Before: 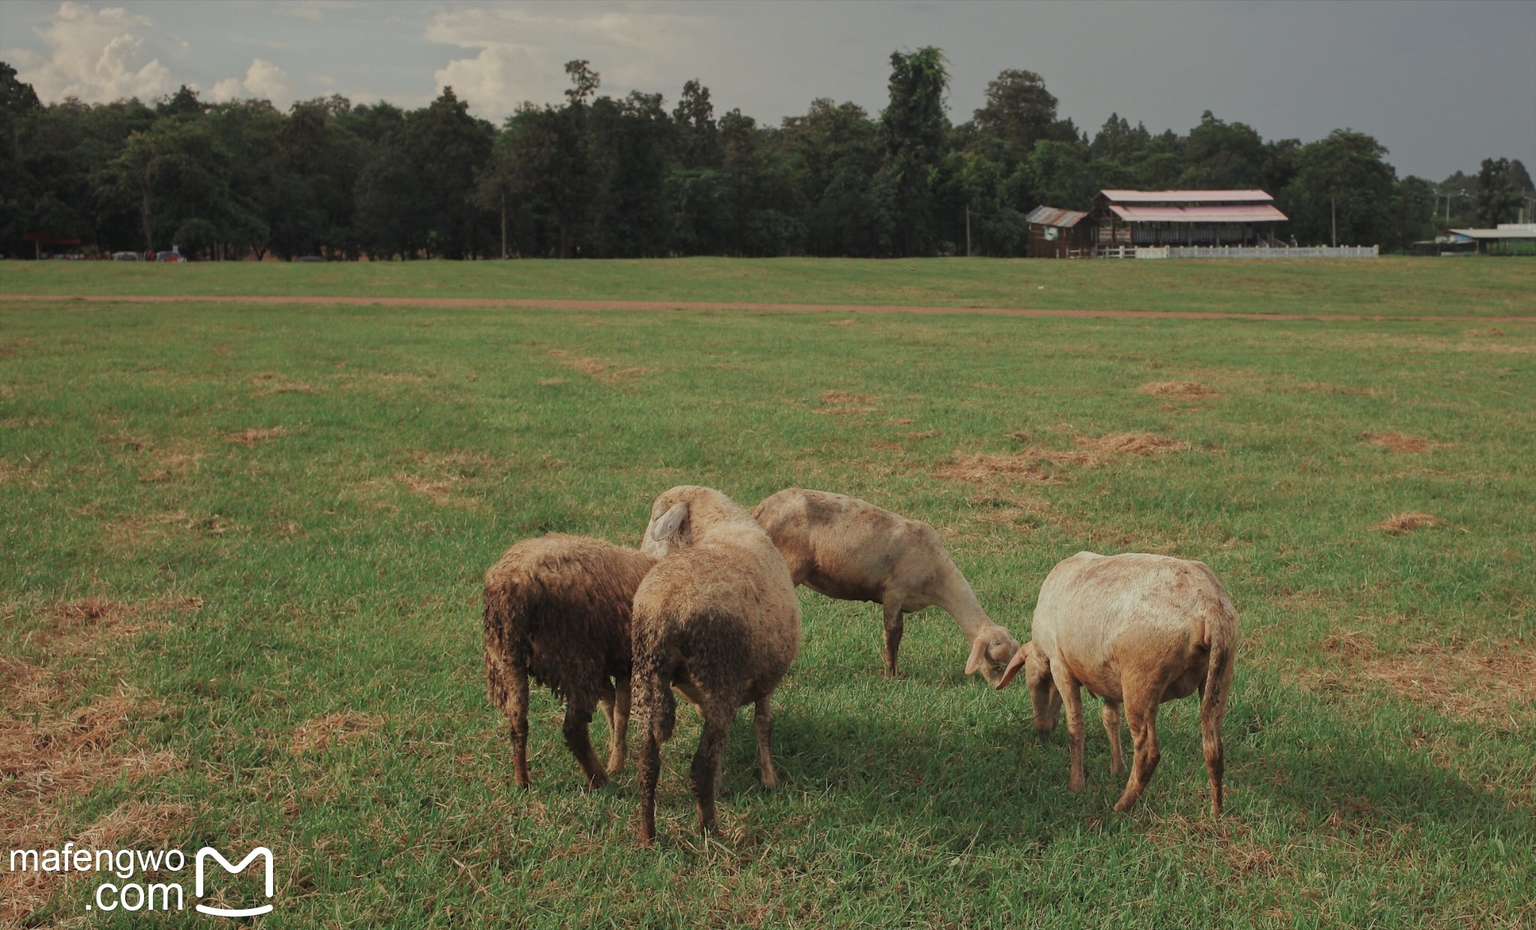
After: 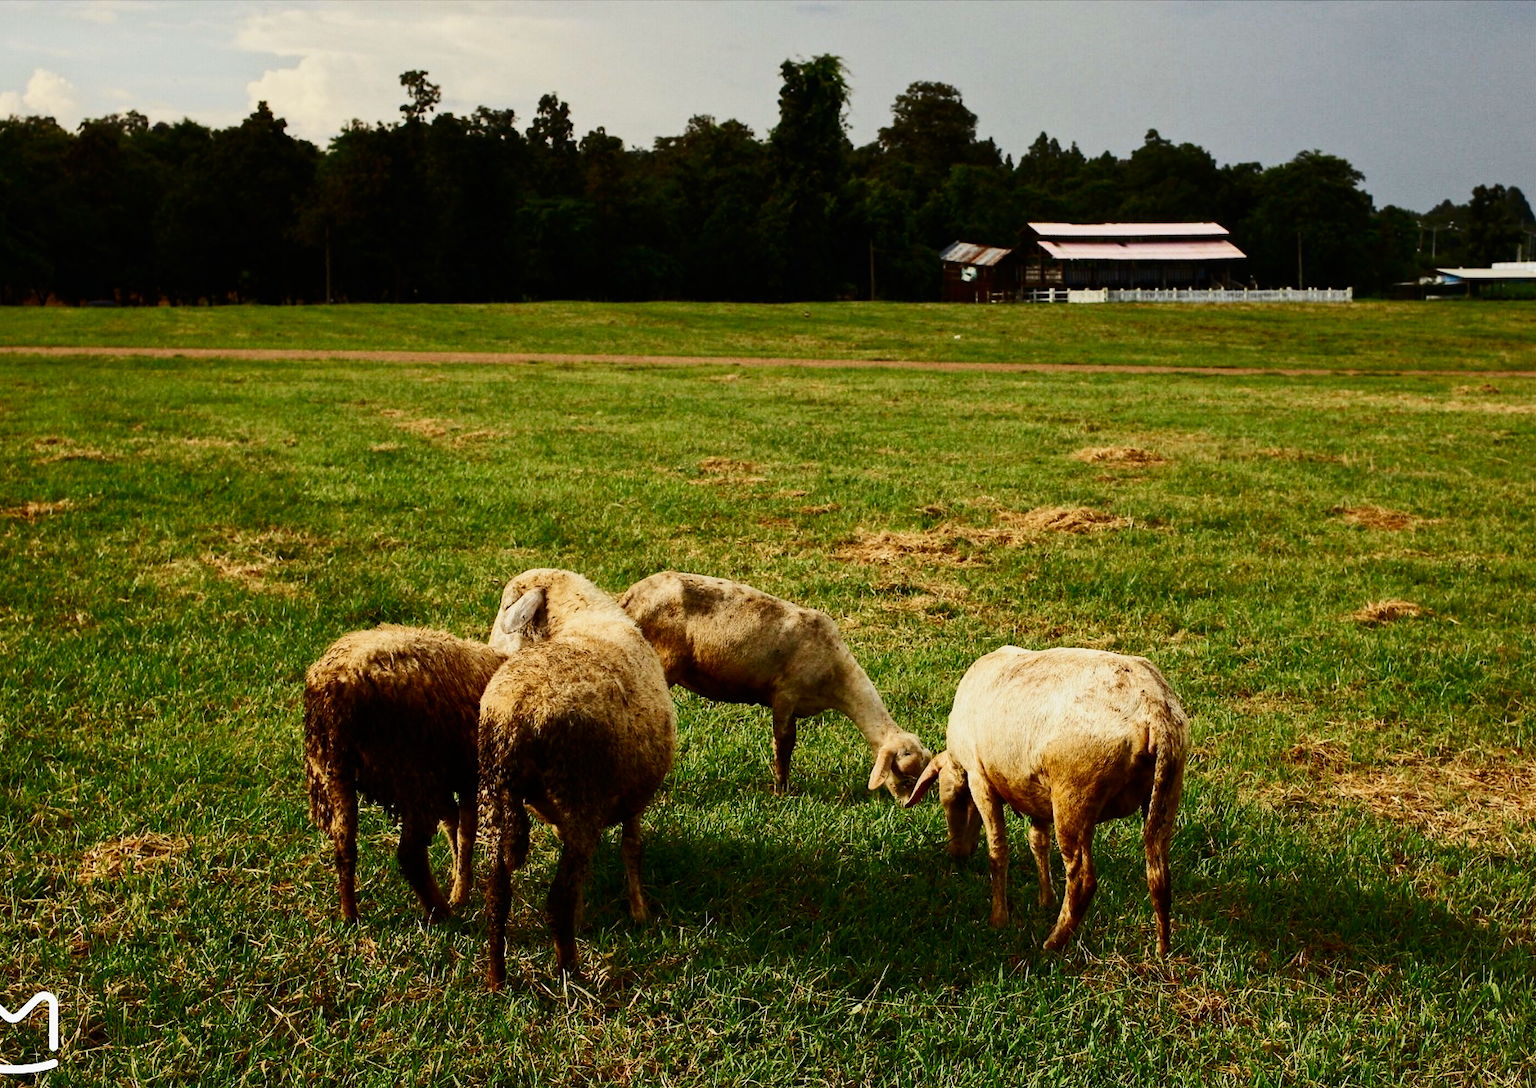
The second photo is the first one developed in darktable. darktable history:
contrast brightness saturation: contrast 0.4, brightness 0.05, saturation 0.25
crop and rotate: left 14.584%
color contrast: green-magenta contrast 0.85, blue-yellow contrast 1.25, unbound 0
color balance: on, module defaults
sigmoid: contrast 1.81, skew -0.21, preserve hue 0%, red attenuation 0.1, red rotation 0.035, green attenuation 0.1, green rotation -0.017, blue attenuation 0.15, blue rotation -0.052, base primaries Rec2020
